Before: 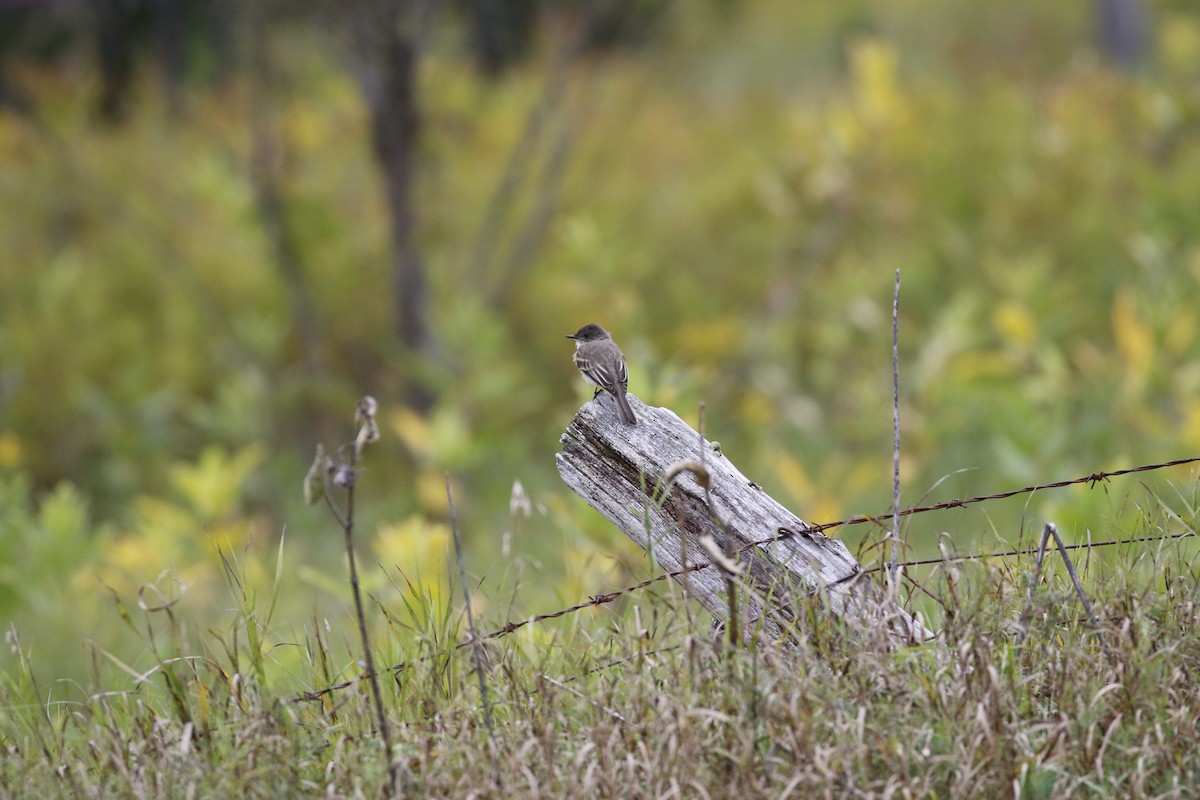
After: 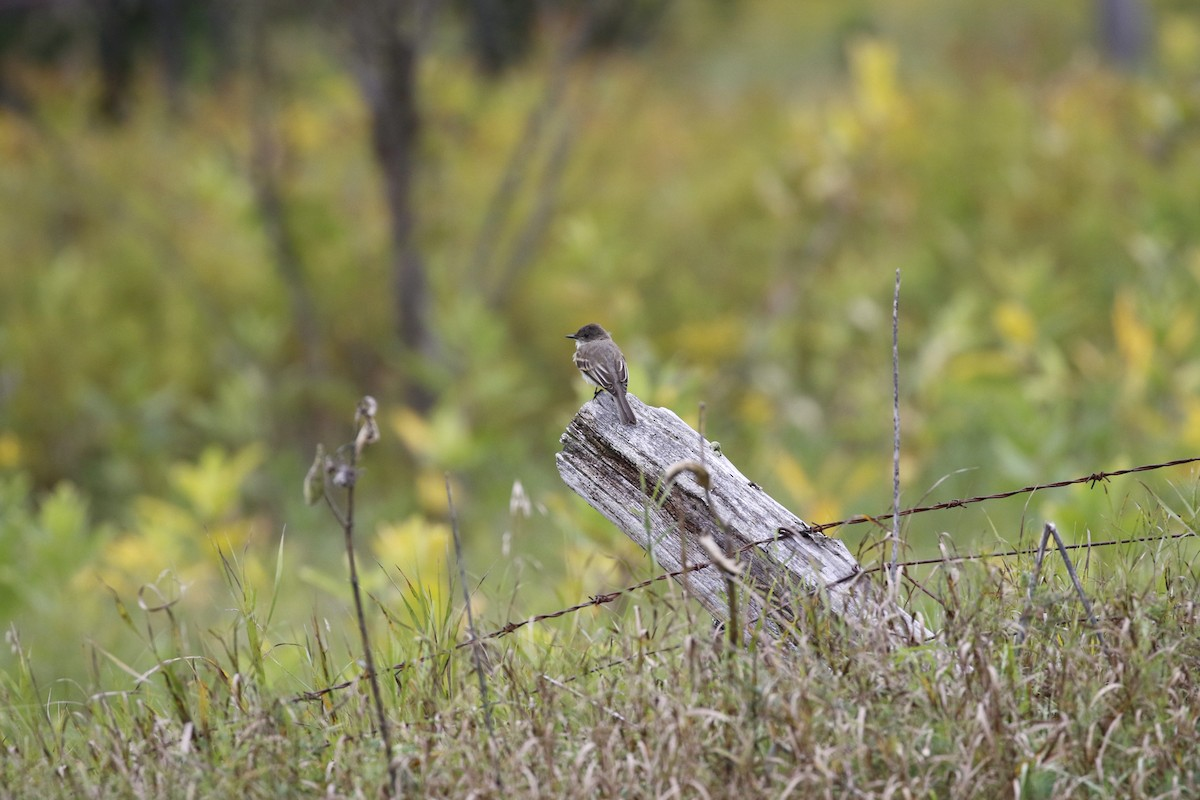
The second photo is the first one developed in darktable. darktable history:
exposure: exposure 0.085 EV, compensate exposure bias true, compensate highlight preservation false
